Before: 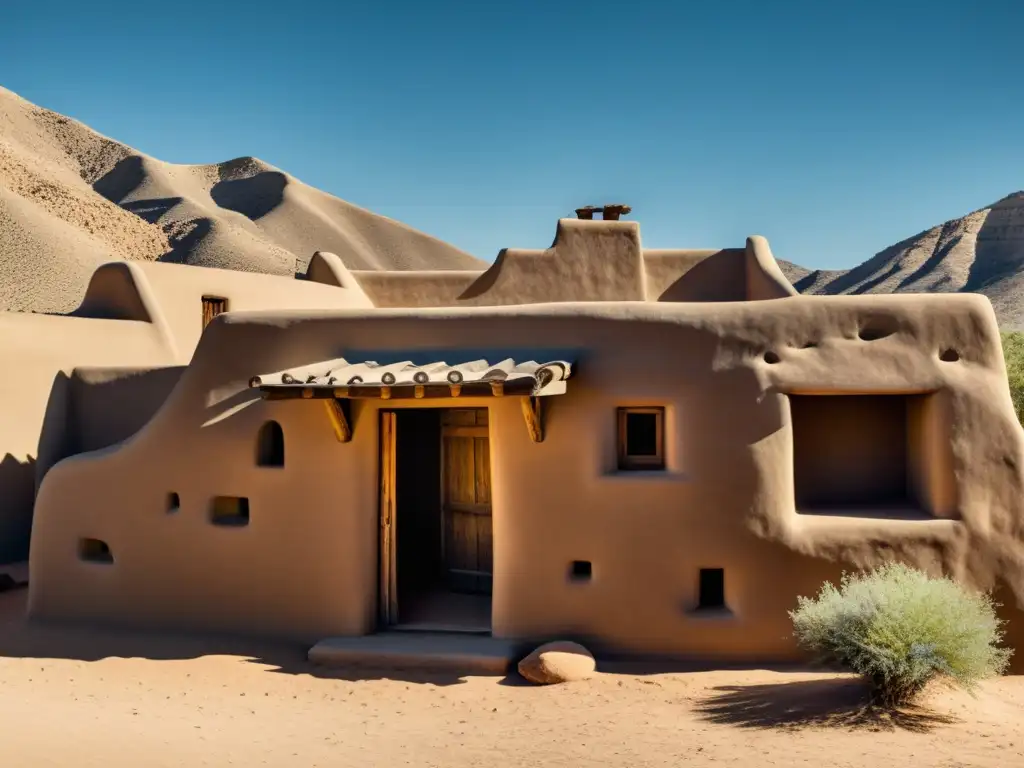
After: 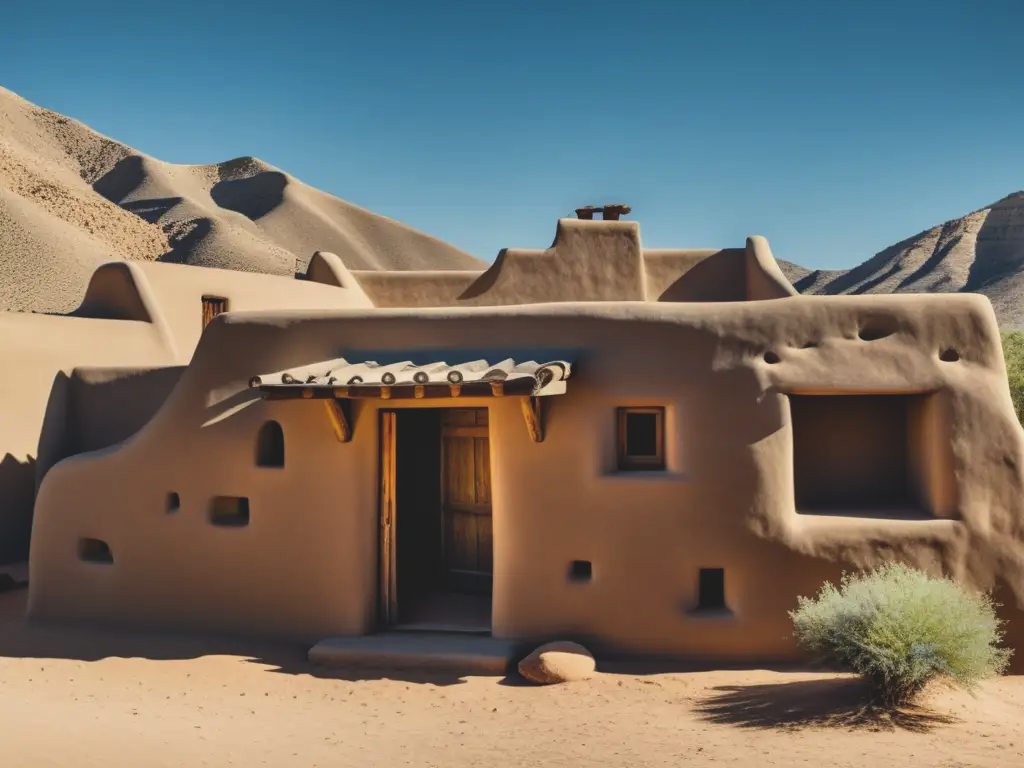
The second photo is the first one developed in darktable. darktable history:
exposure: black level correction -0.015, exposure -0.194 EV, compensate highlight preservation false
